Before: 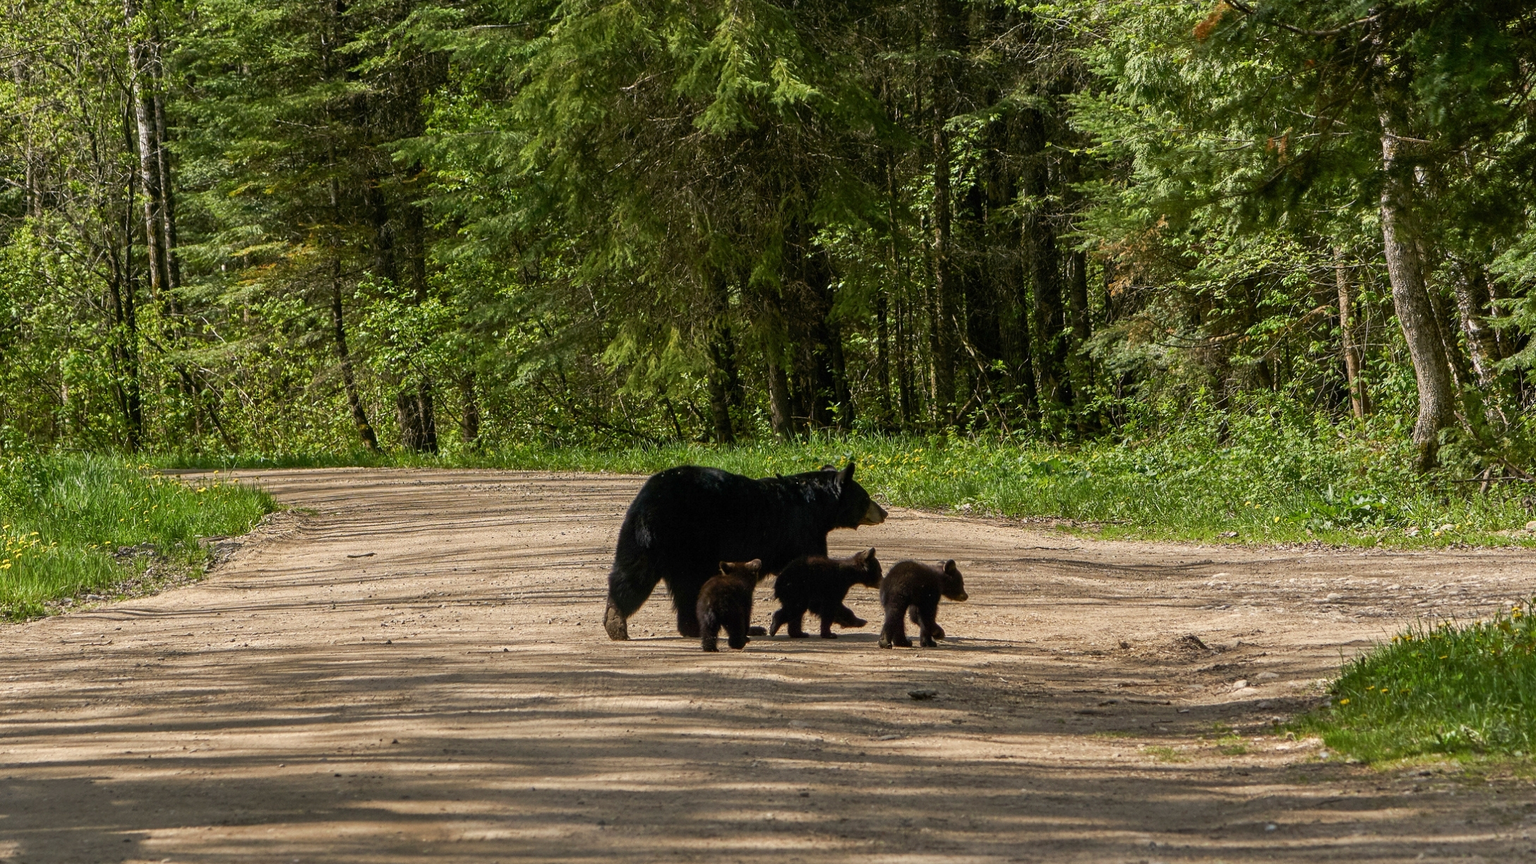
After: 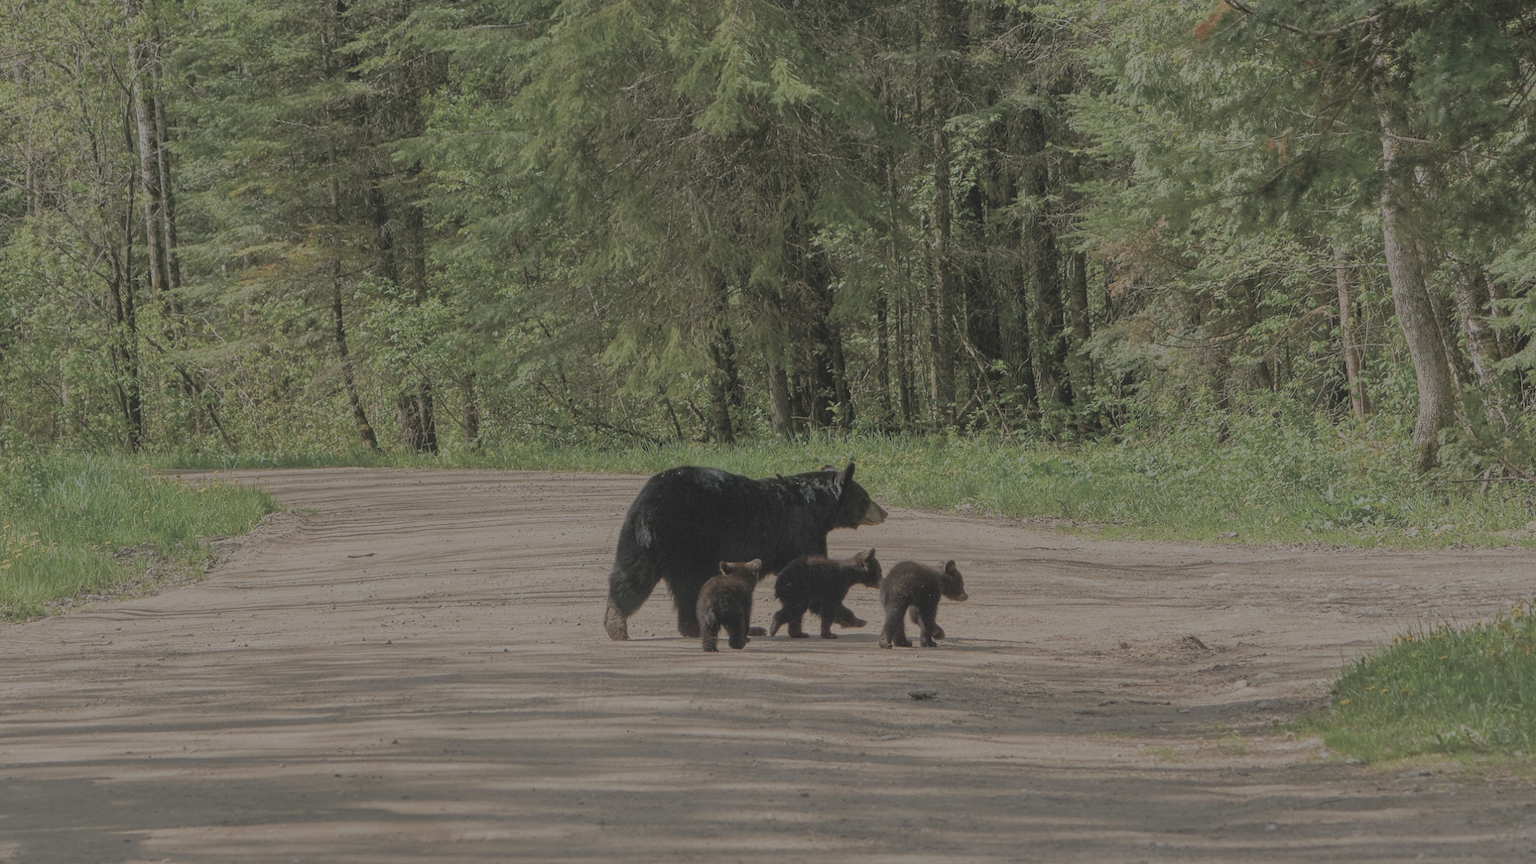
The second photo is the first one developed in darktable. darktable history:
contrast brightness saturation: contrast -0.267, saturation -0.423
filmic rgb: black relative exposure -13.98 EV, white relative exposure 7.95 EV, hardness 3.75, latitude 49.79%, contrast 0.501
